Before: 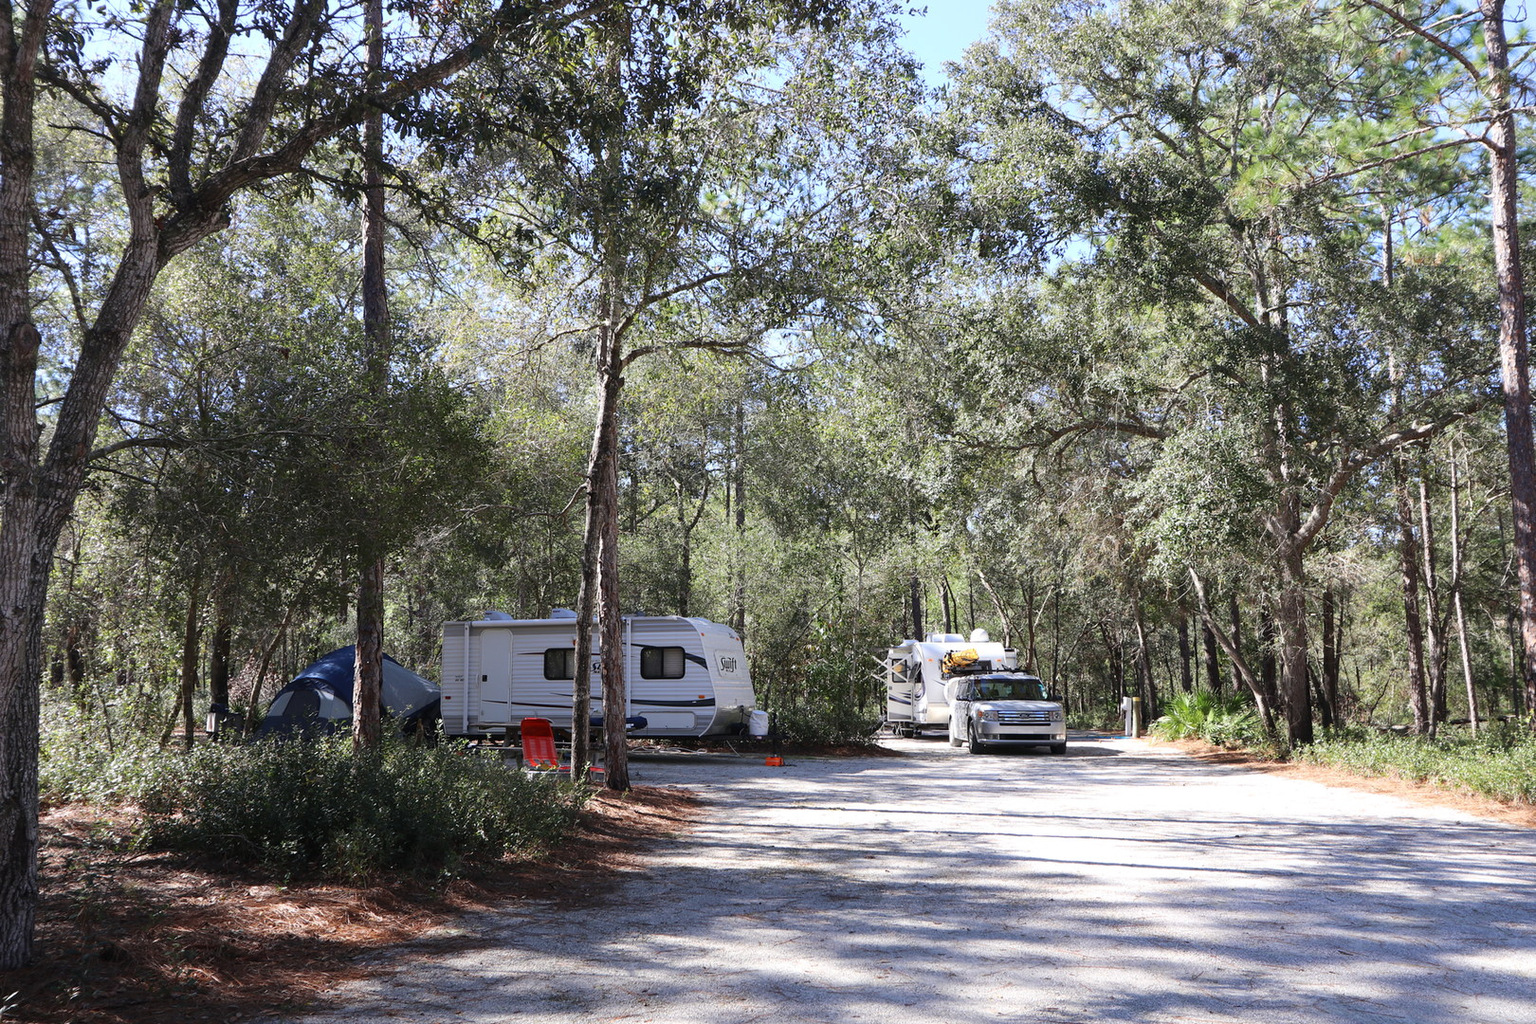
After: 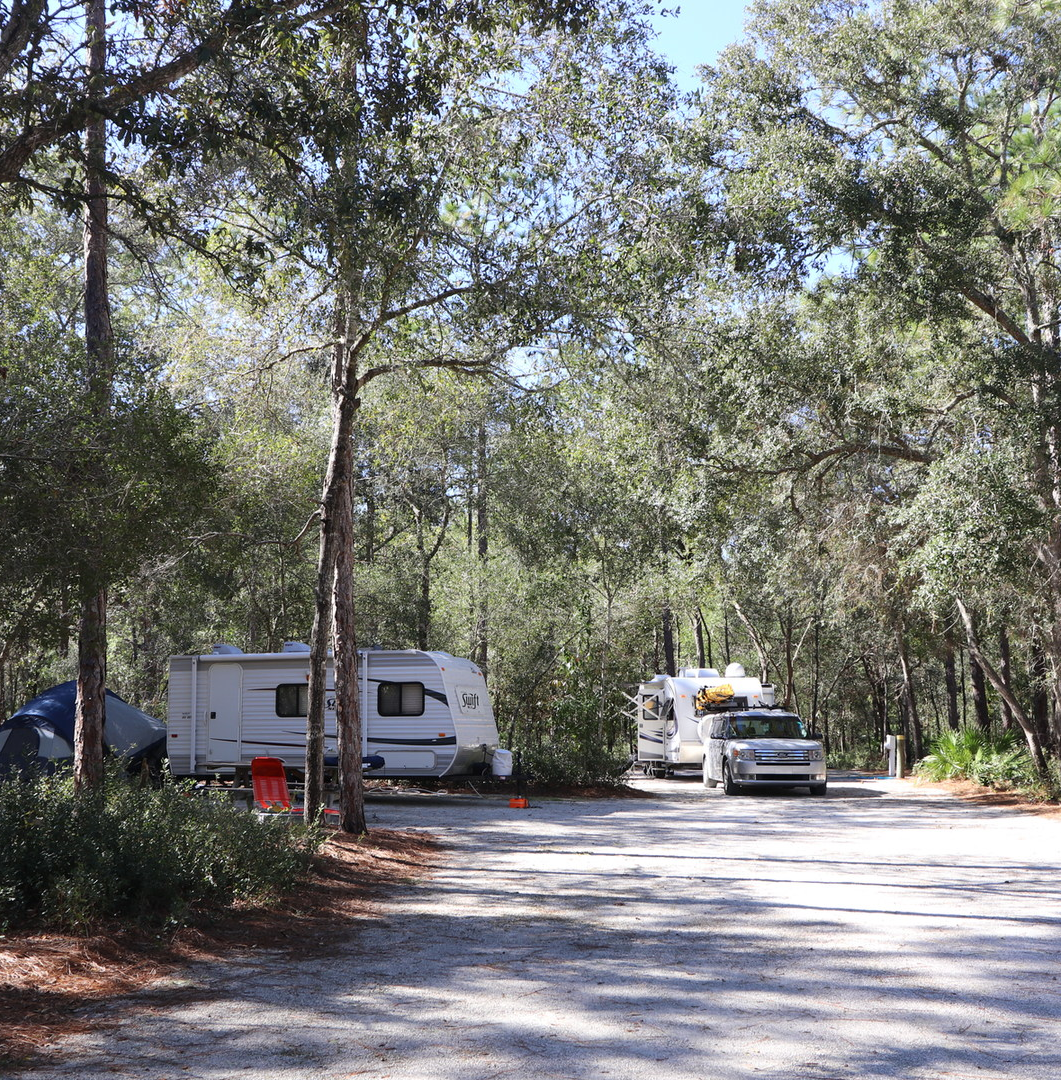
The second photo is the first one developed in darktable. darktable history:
crop and rotate: left 18.453%, right 16.012%
